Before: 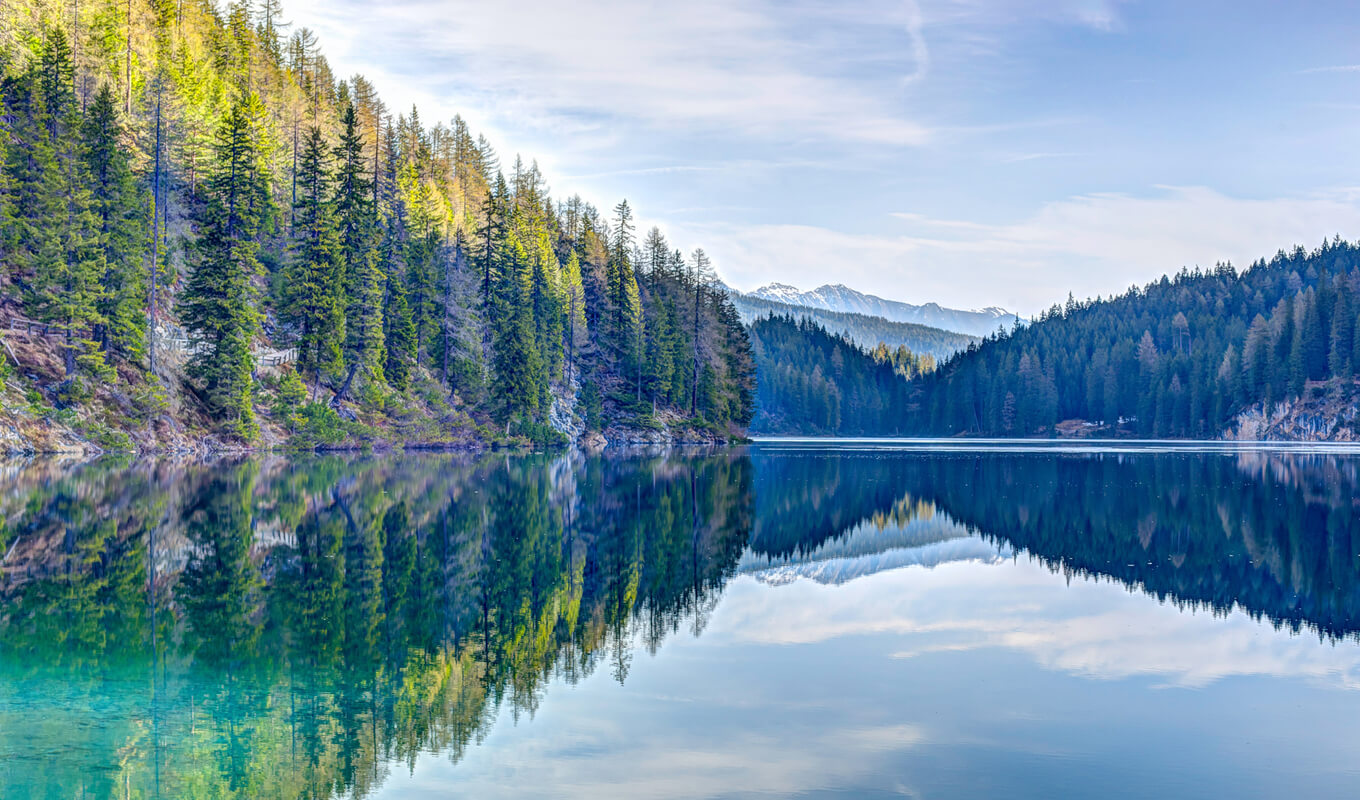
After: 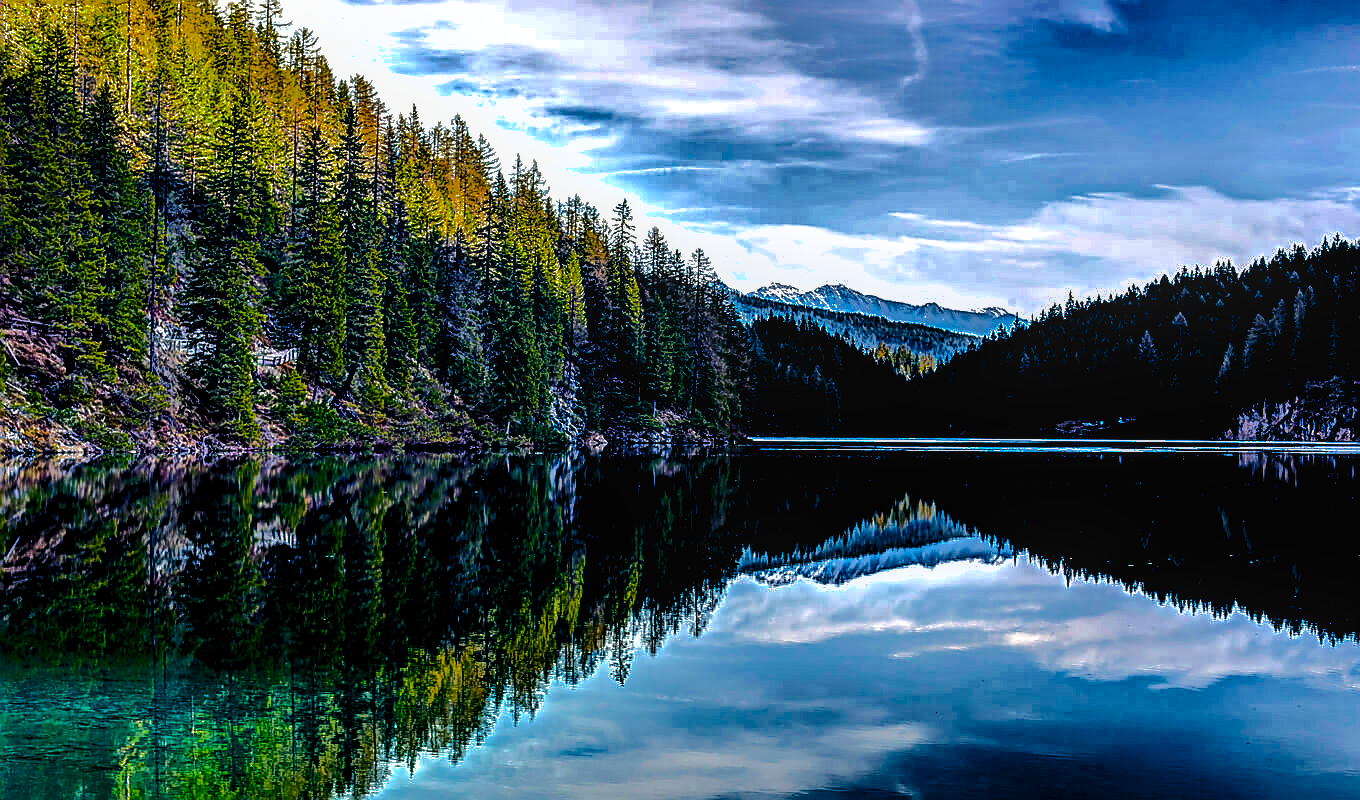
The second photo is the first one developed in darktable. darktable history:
contrast brightness saturation: contrast 0.188, brightness -0.234, saturation 0.11
color balance rgb: highlights gain › luminance 14.706%, linear chroma grading › shadows -7.678%, linear chroma grading › global chroma 9.841%, perceptual saturation grading › global saturation 36.385%, saturation formula JzAzBz (2021)
sharpen: radius 1.39, amount 1.241, threshold 0.702
exposure: black level correction 0.006, exposure -0.219 EV, compensate highlight preservation false
levels: levels [0.052, 0.496, 0.908]
haze removal: strength 0.412, compatibility mode true, adaptive false
local contrast: on, module defaults
shadows and highlights: shadows -18.34, highlights -73.71
